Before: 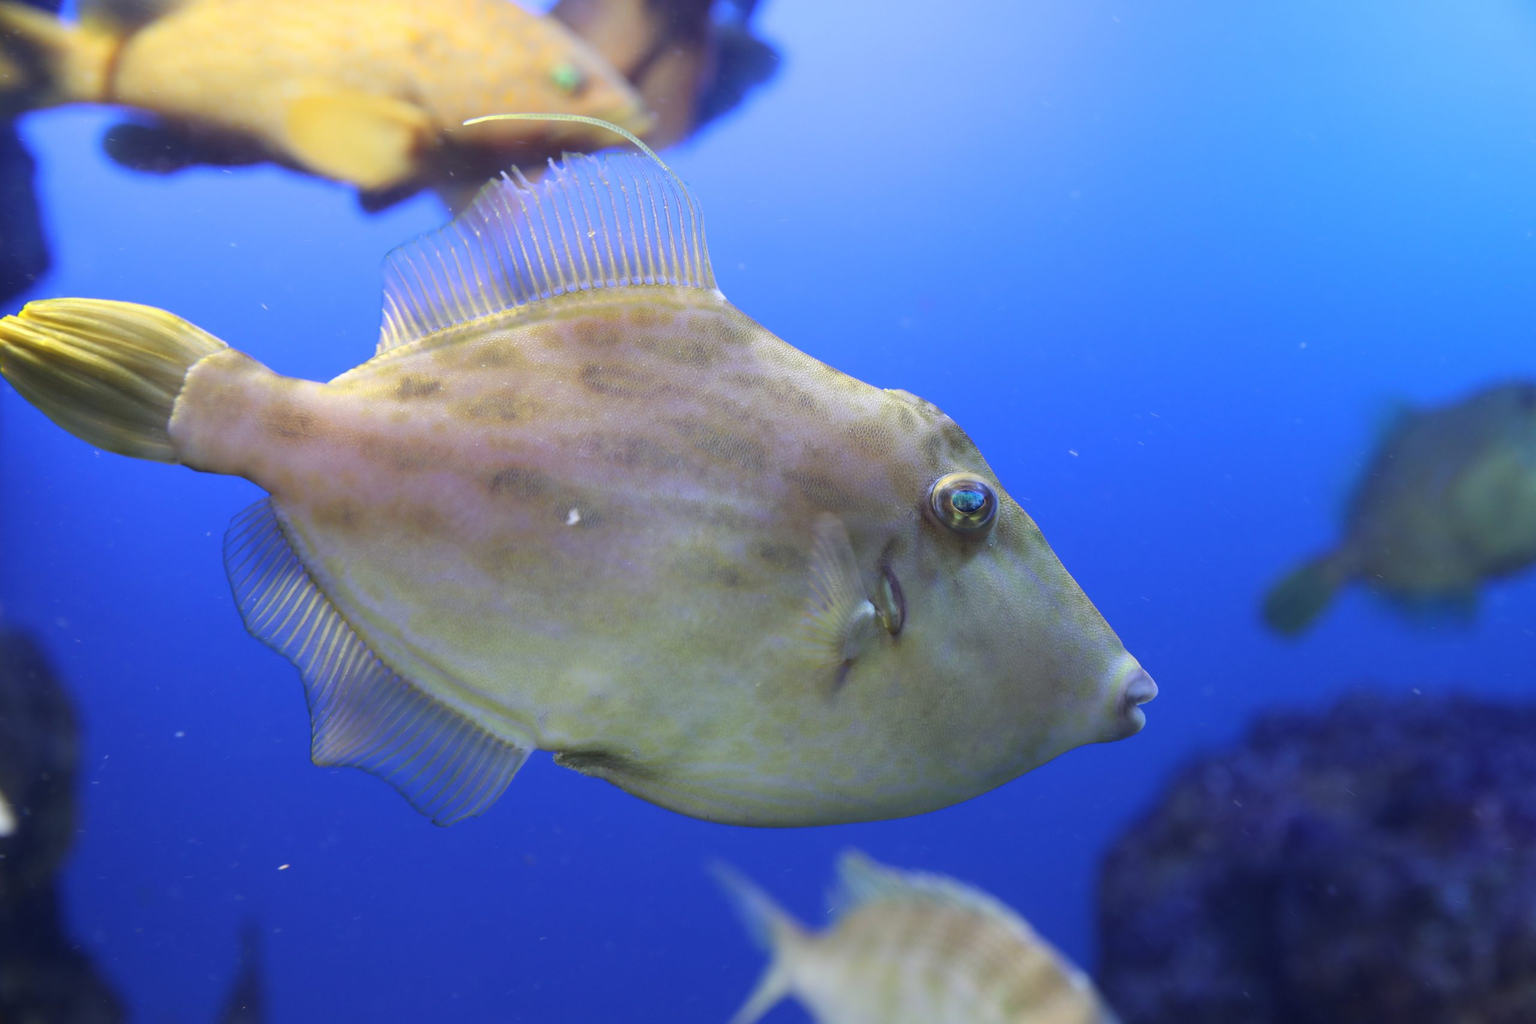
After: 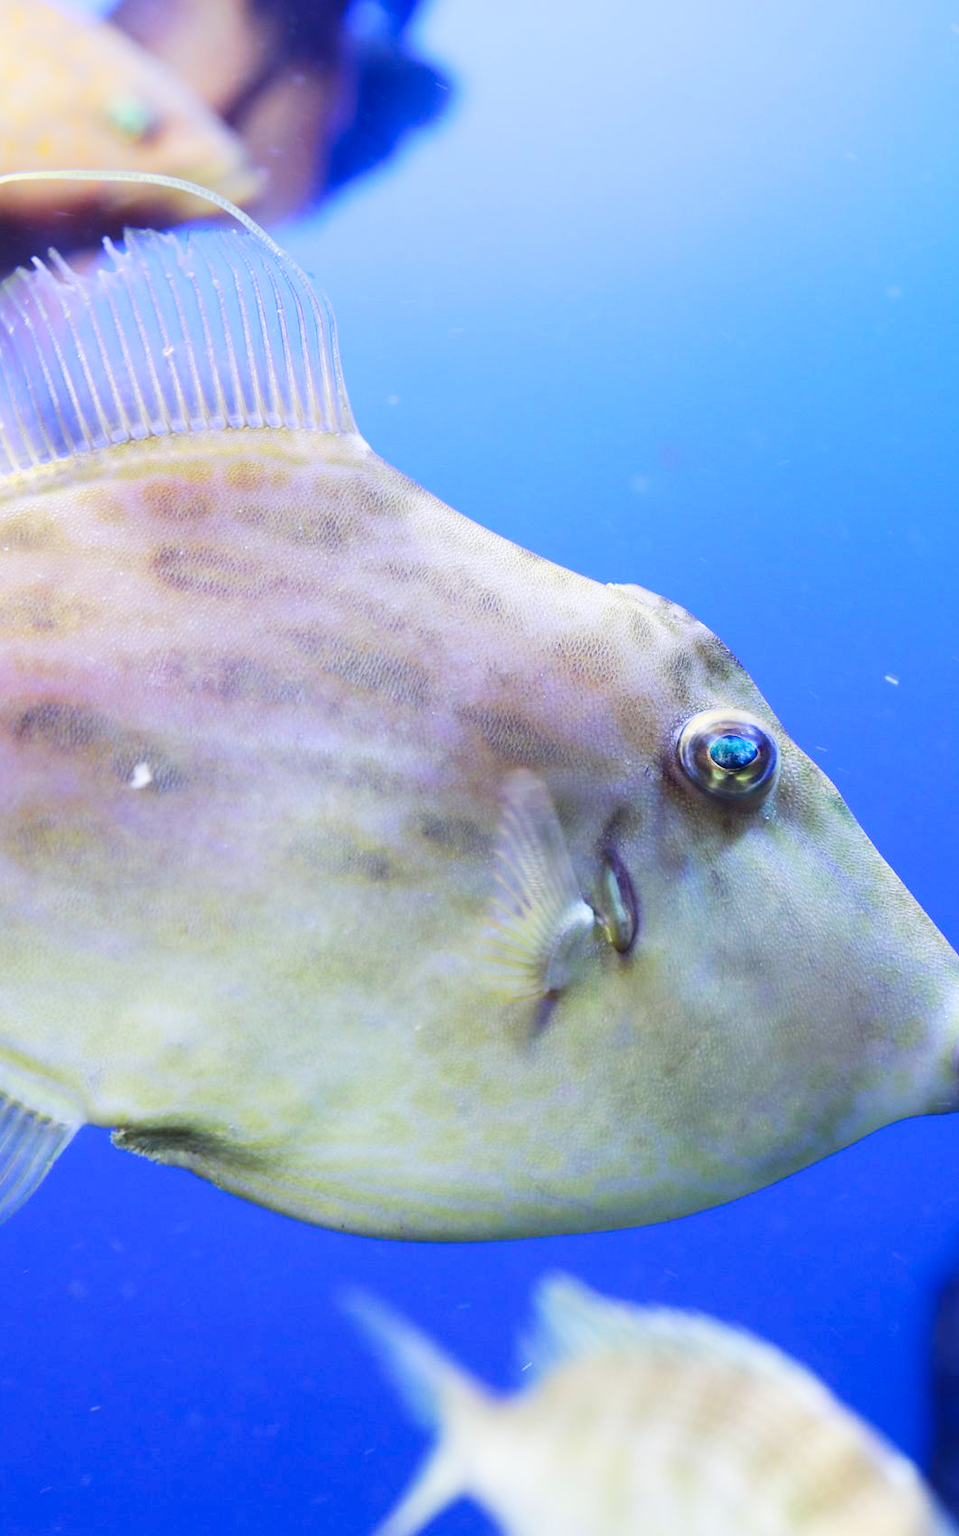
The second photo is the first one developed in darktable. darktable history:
crop: left 31.229%, right 27.105%
graduated density: hue 238.83°, saturation 50%
base curve: curves: ch0 [(0, 0) (0.007, 0.004) (0.027, 0.03) (0.046, 0.07) (0.207, 0.54) (0.442, 0.872) (0.673, 0.972) (1, 1)], preserve colors none
